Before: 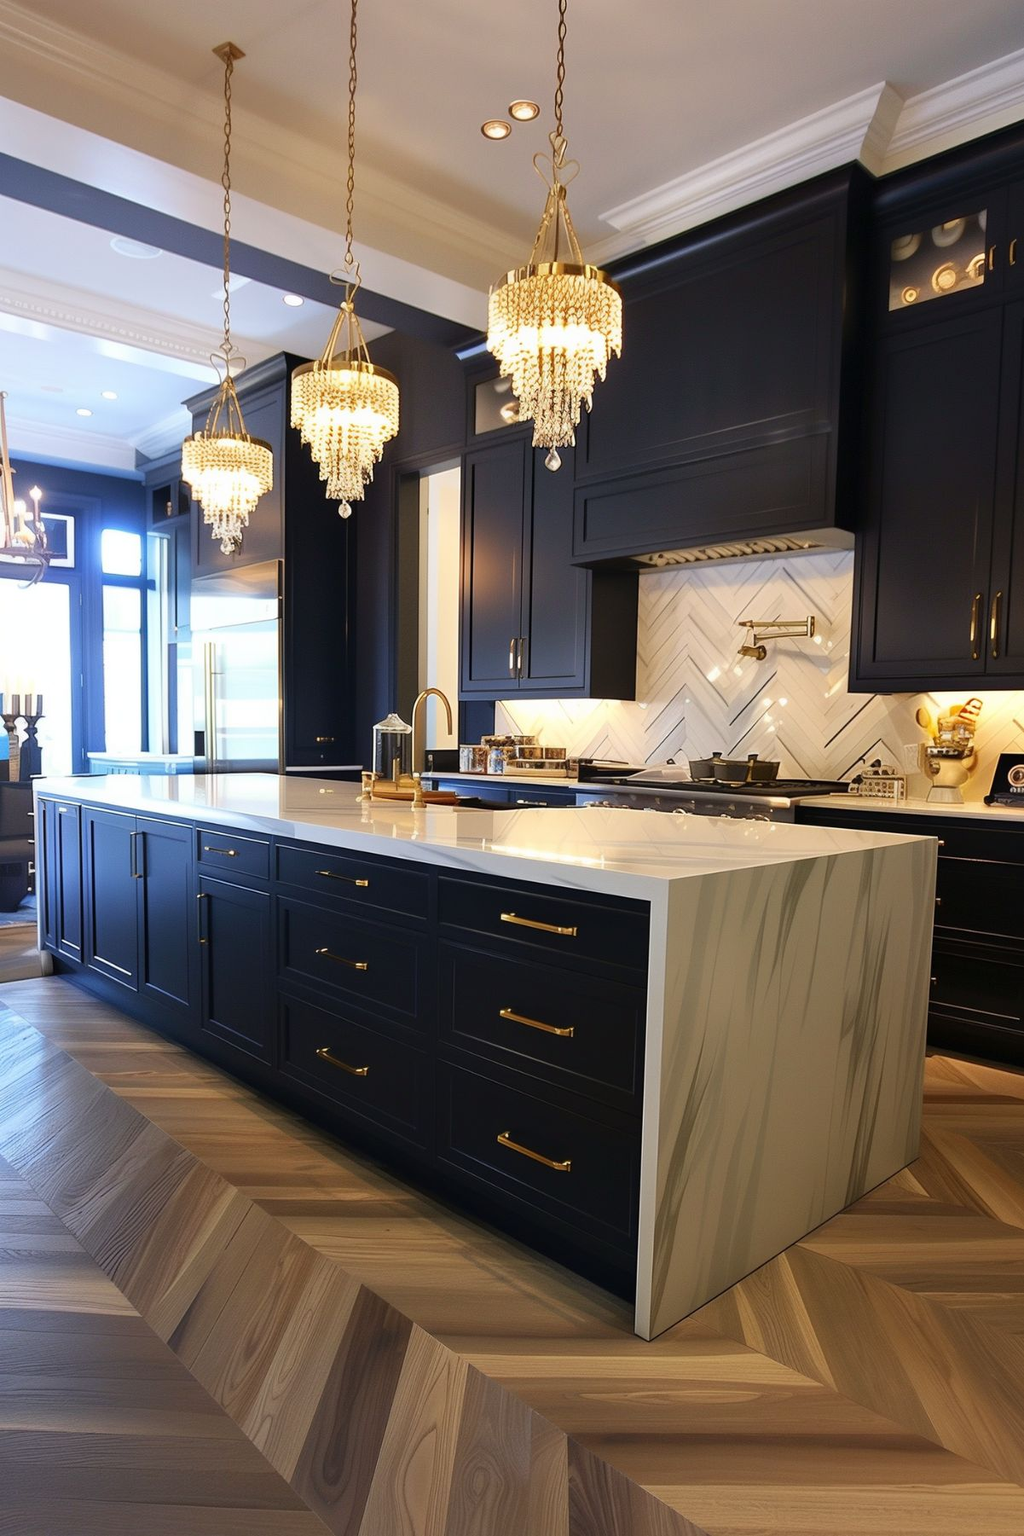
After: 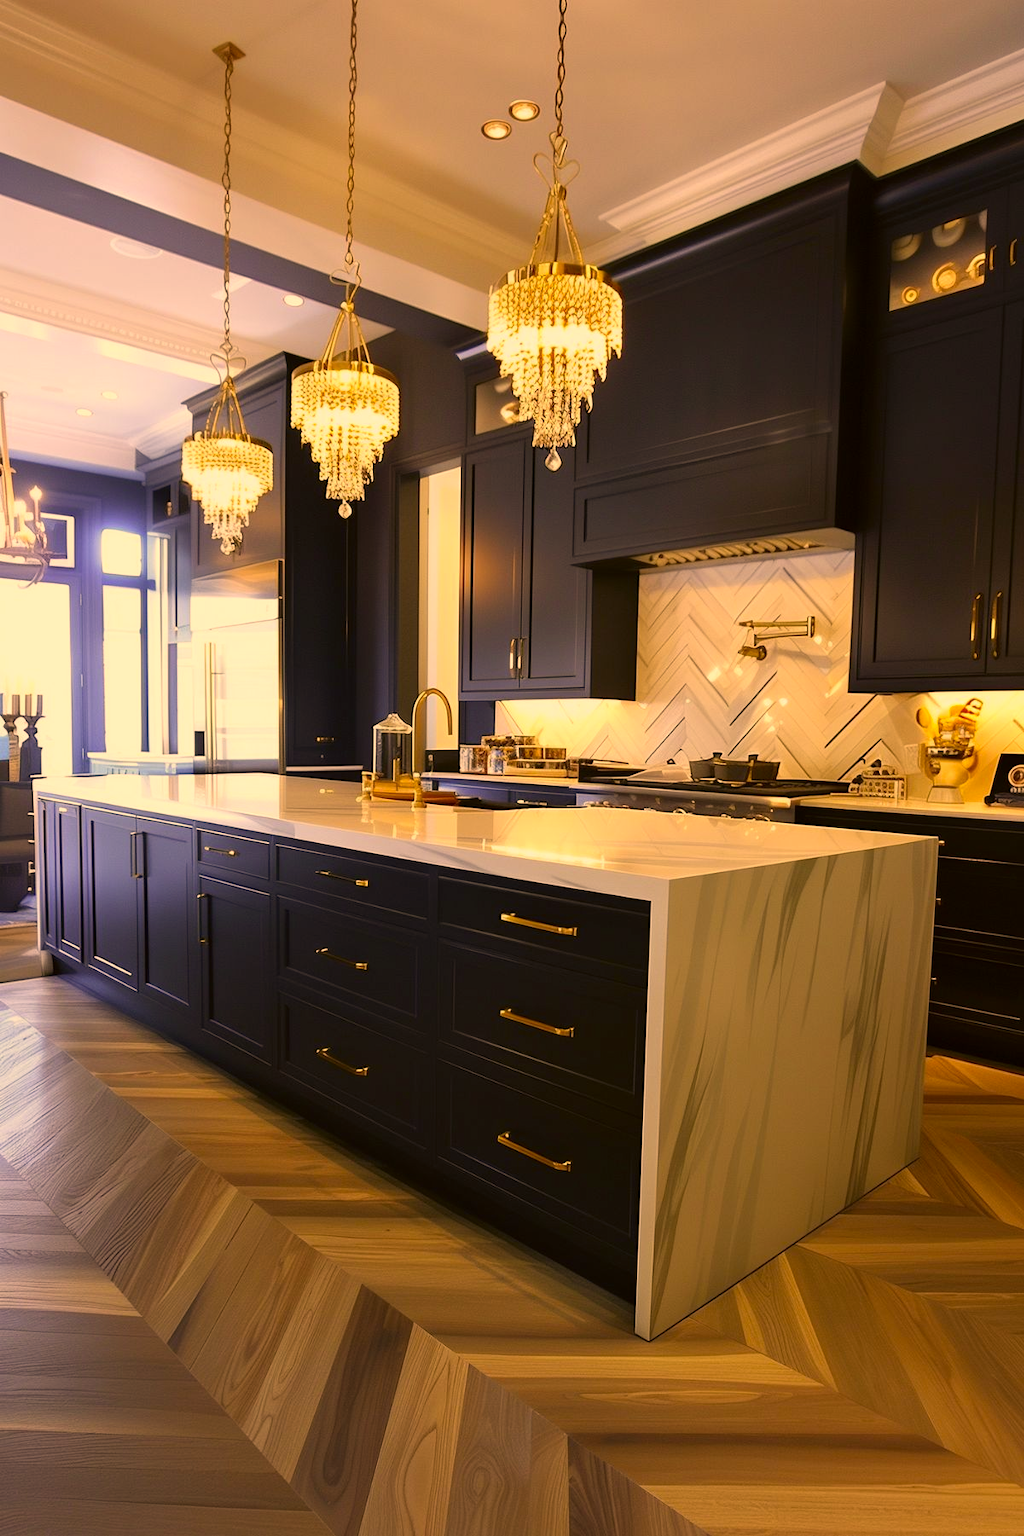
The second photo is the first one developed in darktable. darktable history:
color correction: highlights a* 18.34, highlights b* 35.25, shadows a* 1.2, shadows b* 6.21, saturation 1.02
